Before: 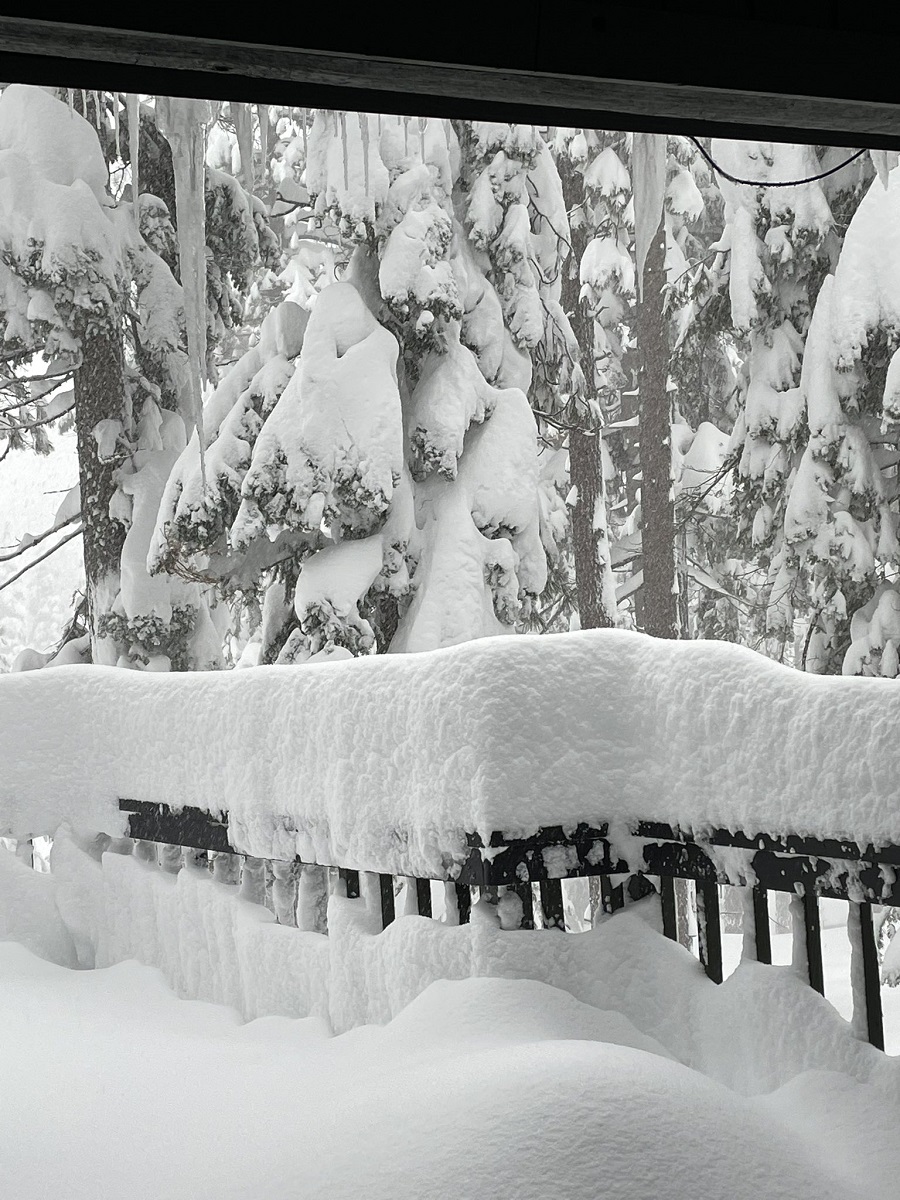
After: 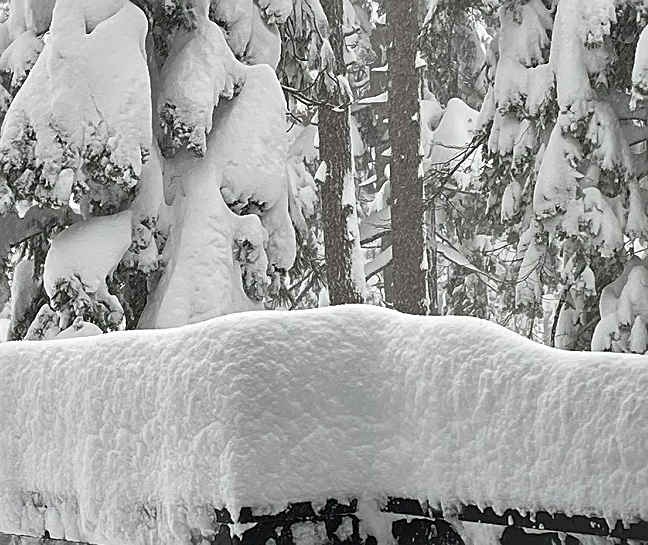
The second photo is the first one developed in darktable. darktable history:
sharpen: amount 0.489
crop and rotate: left 27.92%, top 27.065%, bottom 27.507%
shadows and highlights: shadows 23.19, highlights -49.12, shadows color adjustment 99.15%, highlights color adjustment 0.534%, soften with gaussian
